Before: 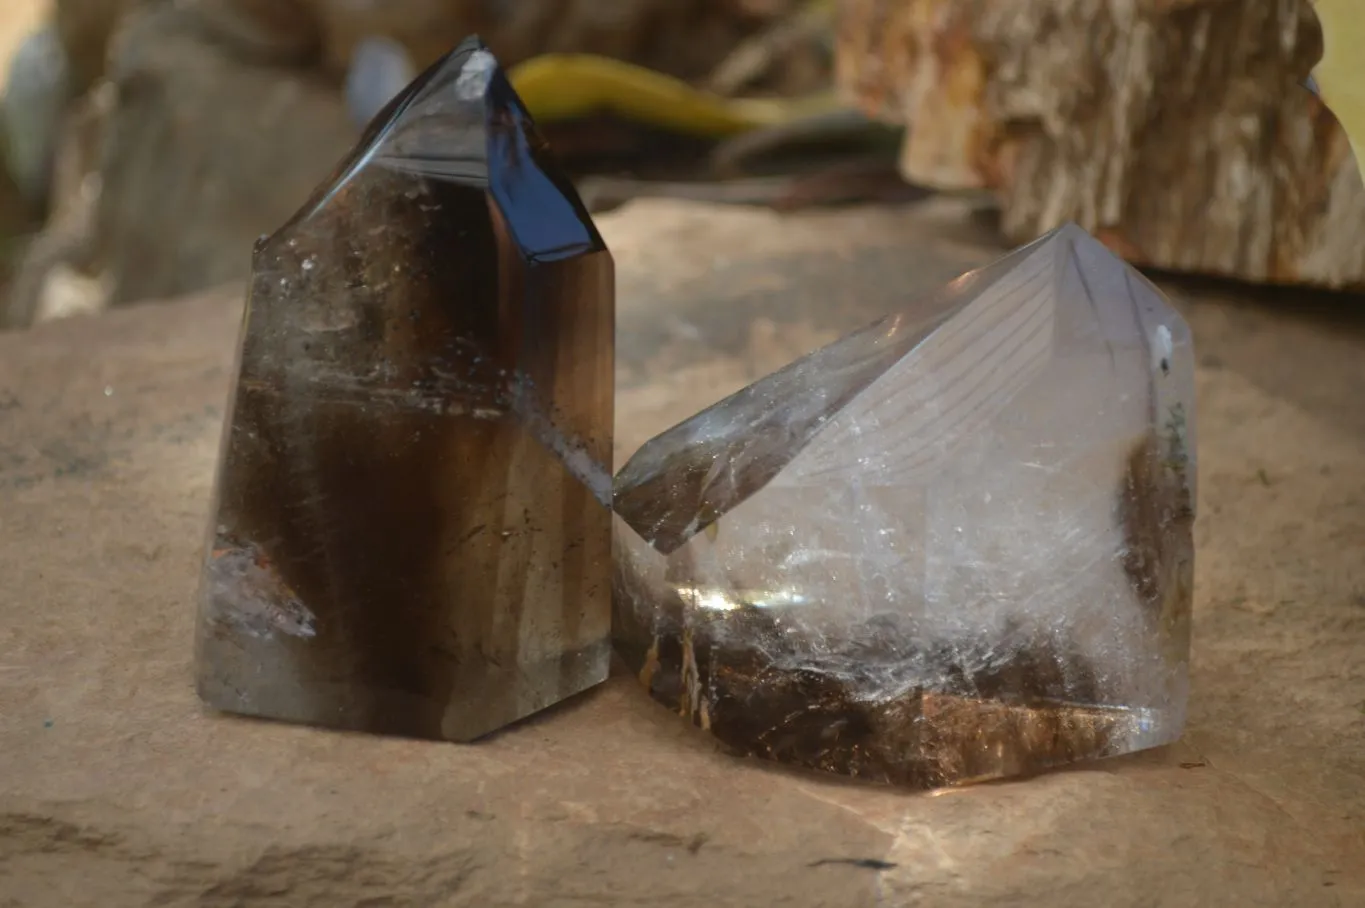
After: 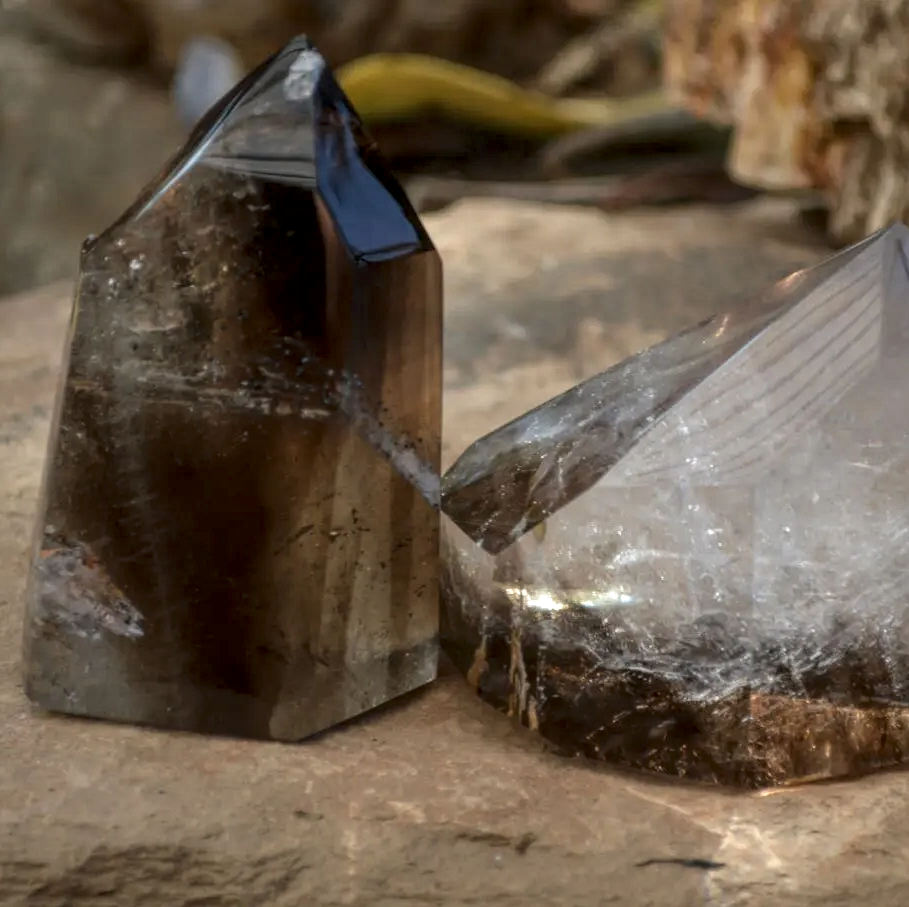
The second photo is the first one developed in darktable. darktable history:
crop and rotate: left 12.673%, right 20.66%
local contrast: highlights 100%, shadows 100%, detail 200%, midtone range 0.2
